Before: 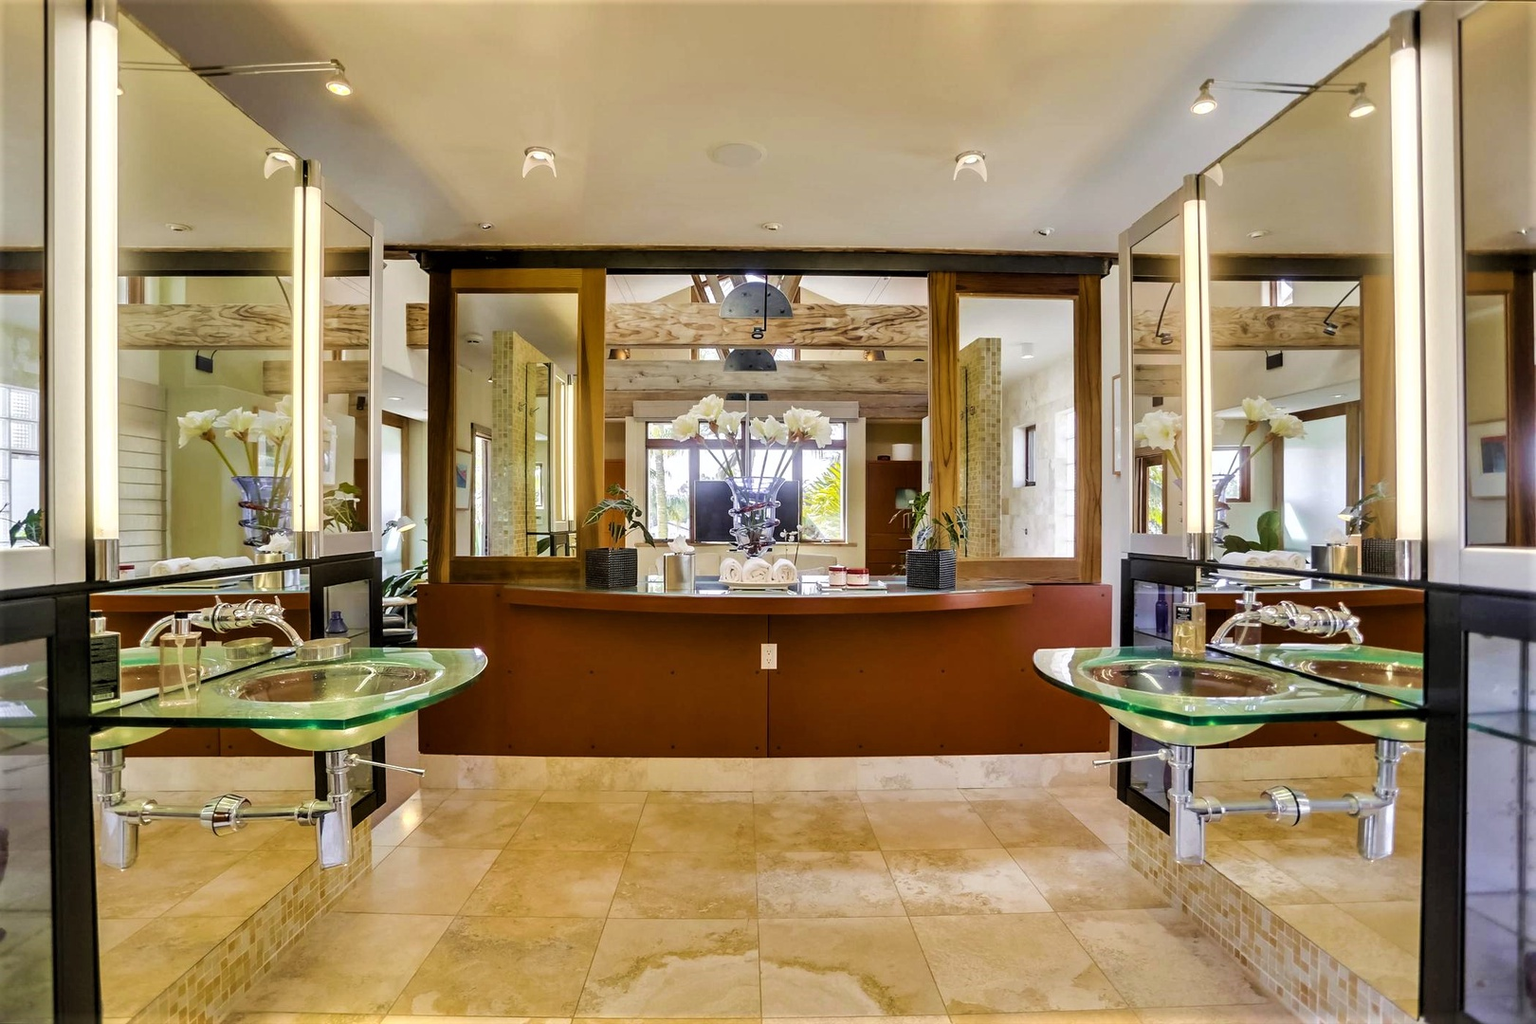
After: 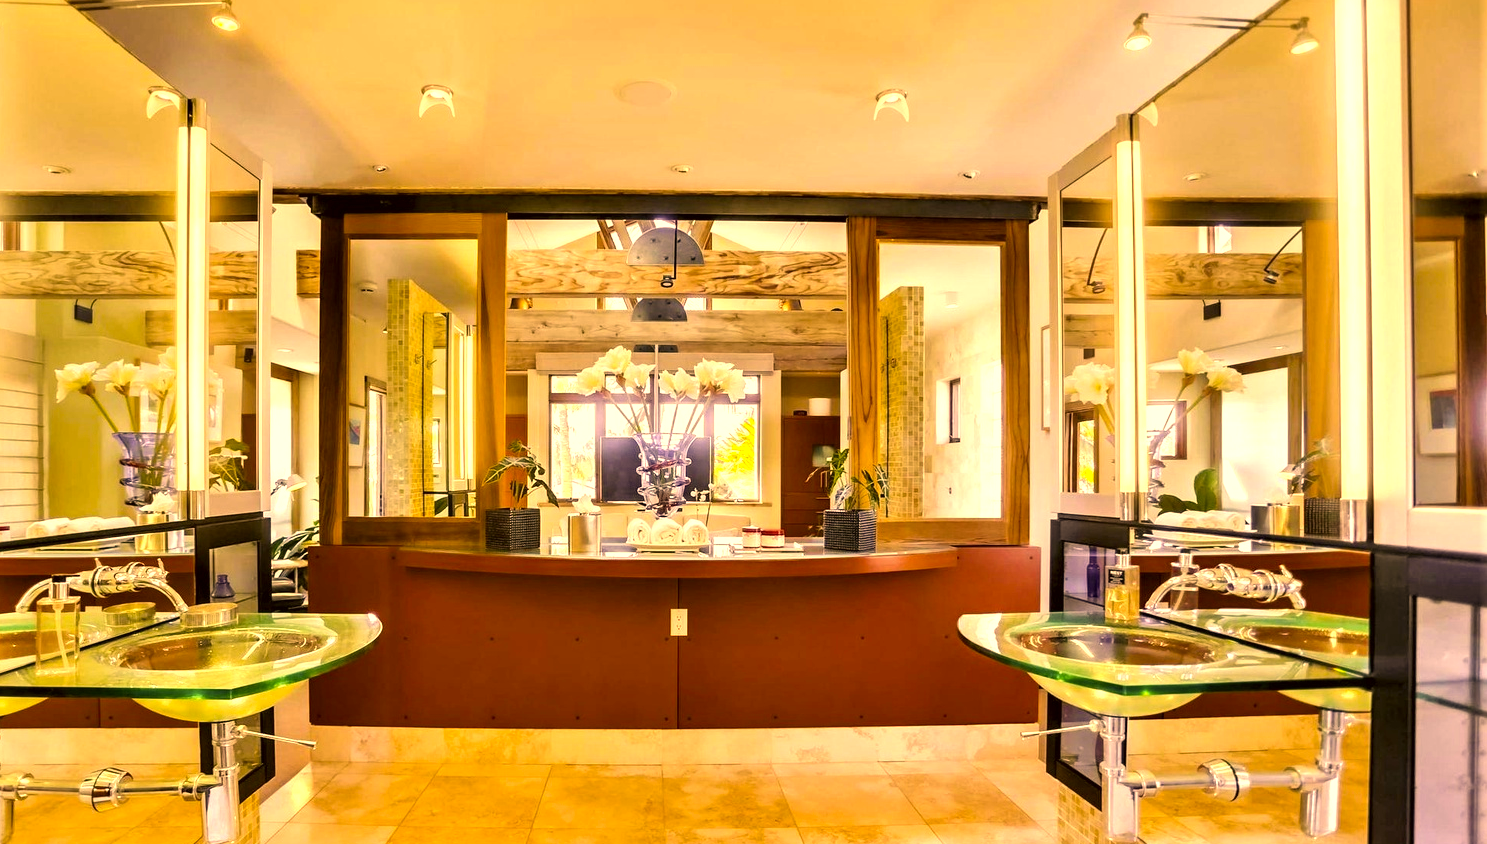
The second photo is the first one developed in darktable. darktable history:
crop: left 8.209%, top 6.546%, bottom 15.262%
exposure: exposure 0.73 EV, compensate exposure bias true, compensate highlight preservation false
color correction: highlights a* 18.11, highlights b* 36.13, shadows a* 1.51, shadows b* 5.98, saturation 1.05
